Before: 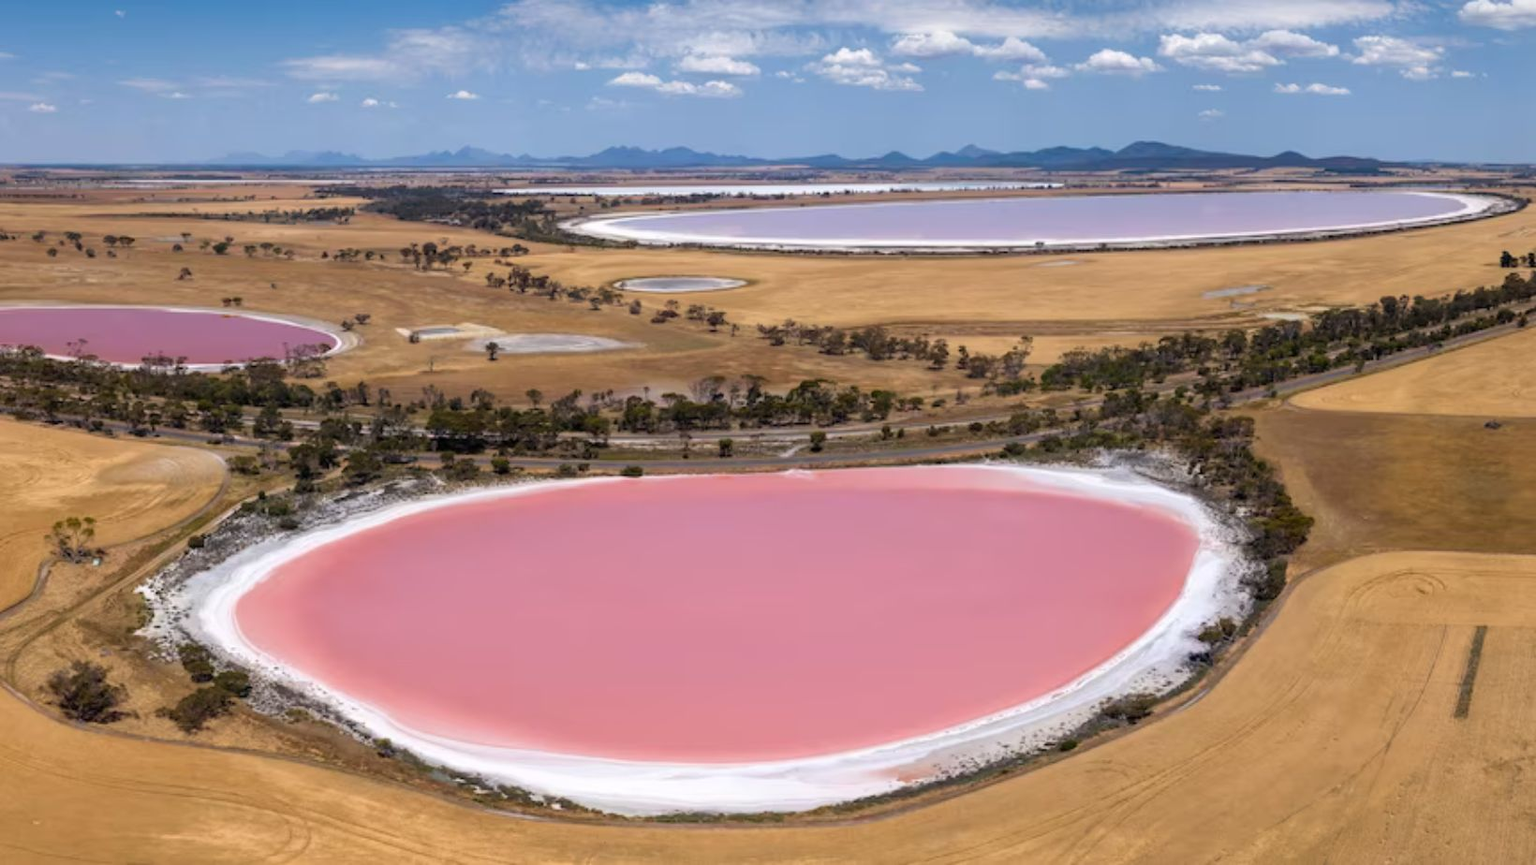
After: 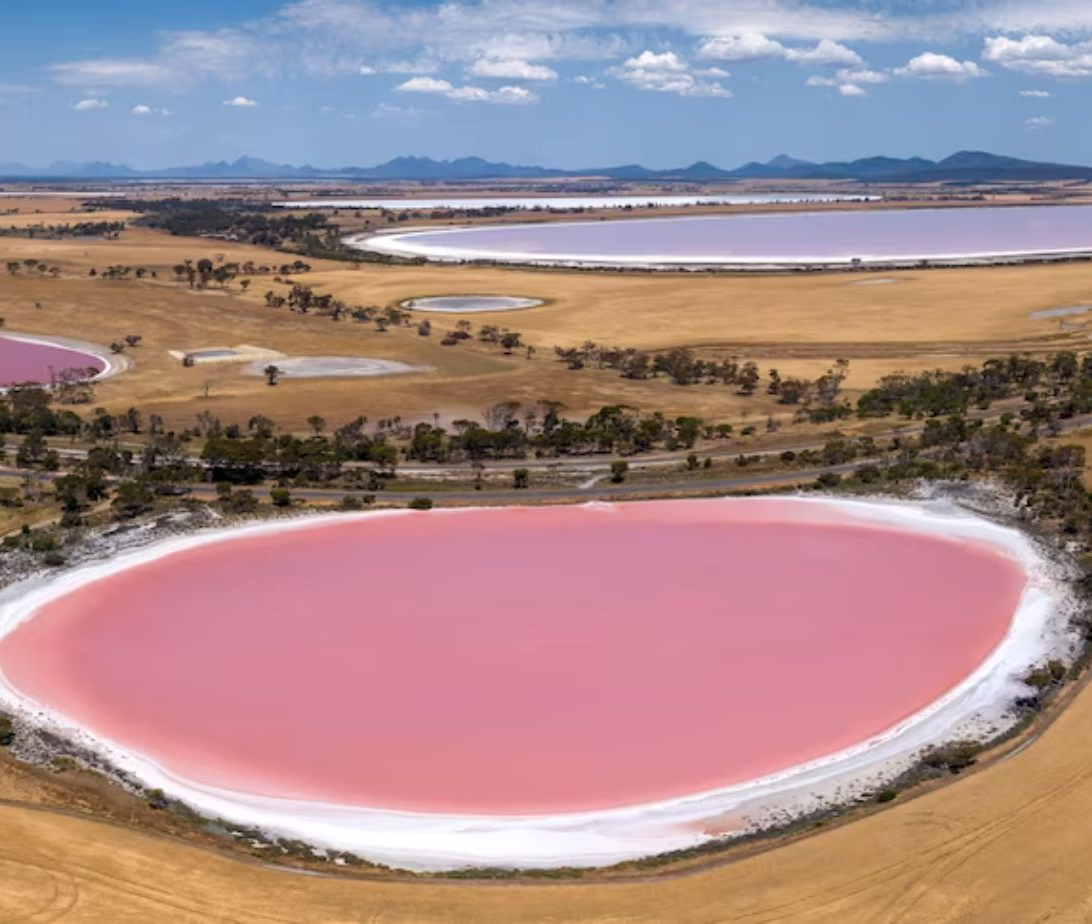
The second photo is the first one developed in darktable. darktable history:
crop and rotate: left 15.495%, right 17.892%
local contrast: mode bilateral grid, contrast 99, coarseness 100, detail 109%, midtone range 0.2
